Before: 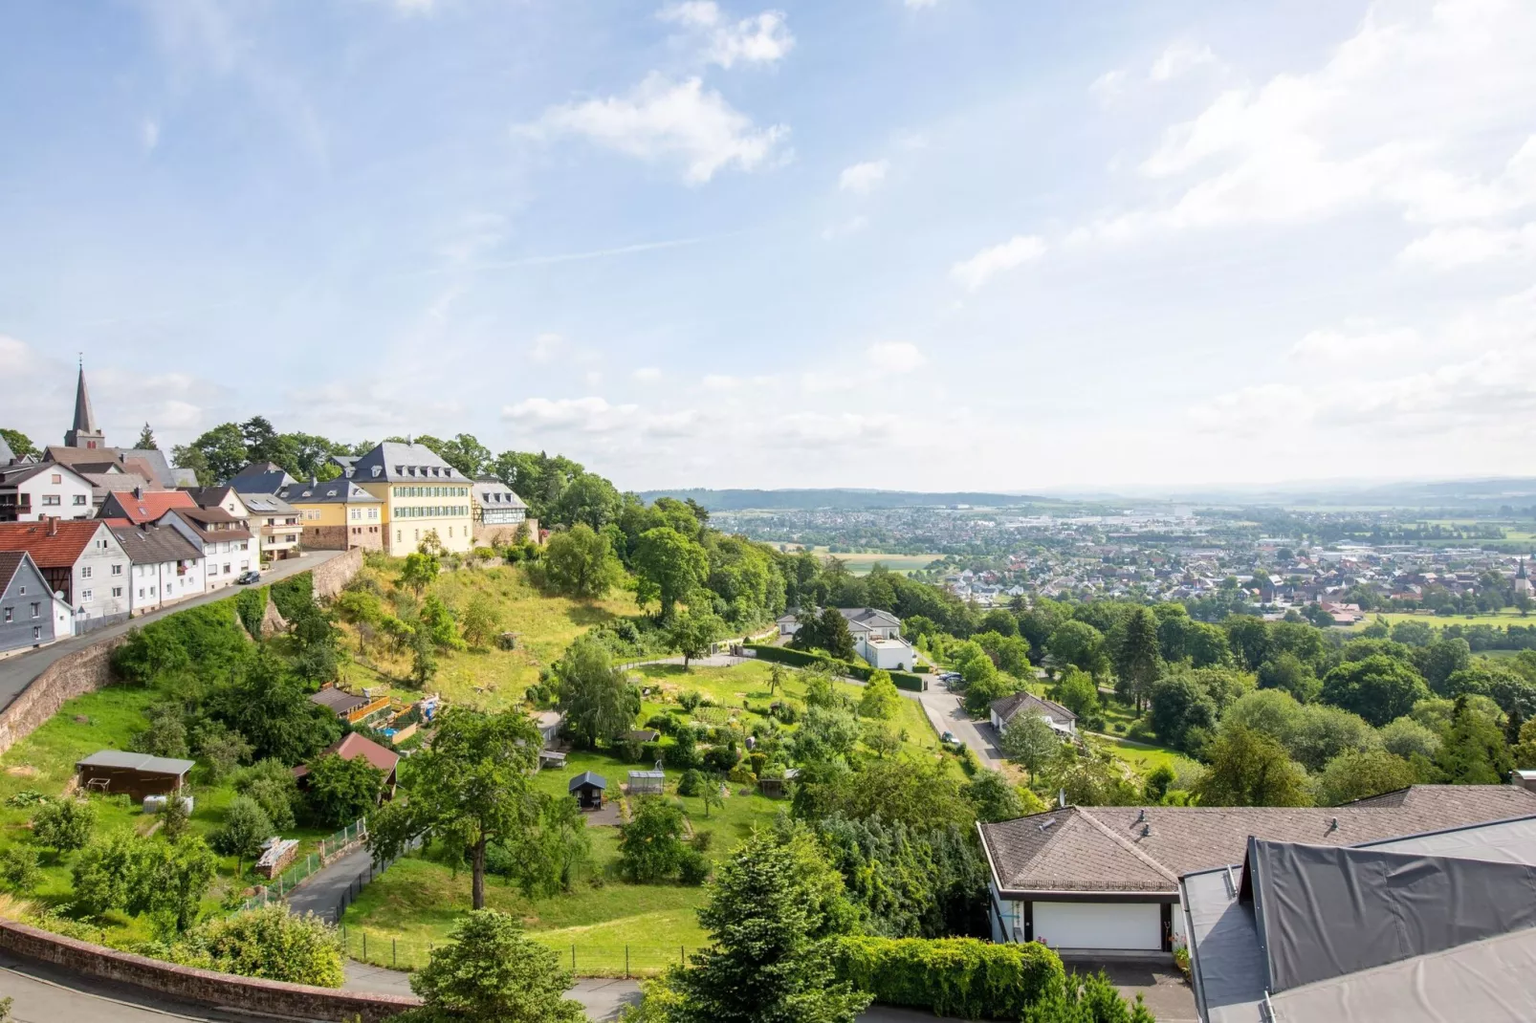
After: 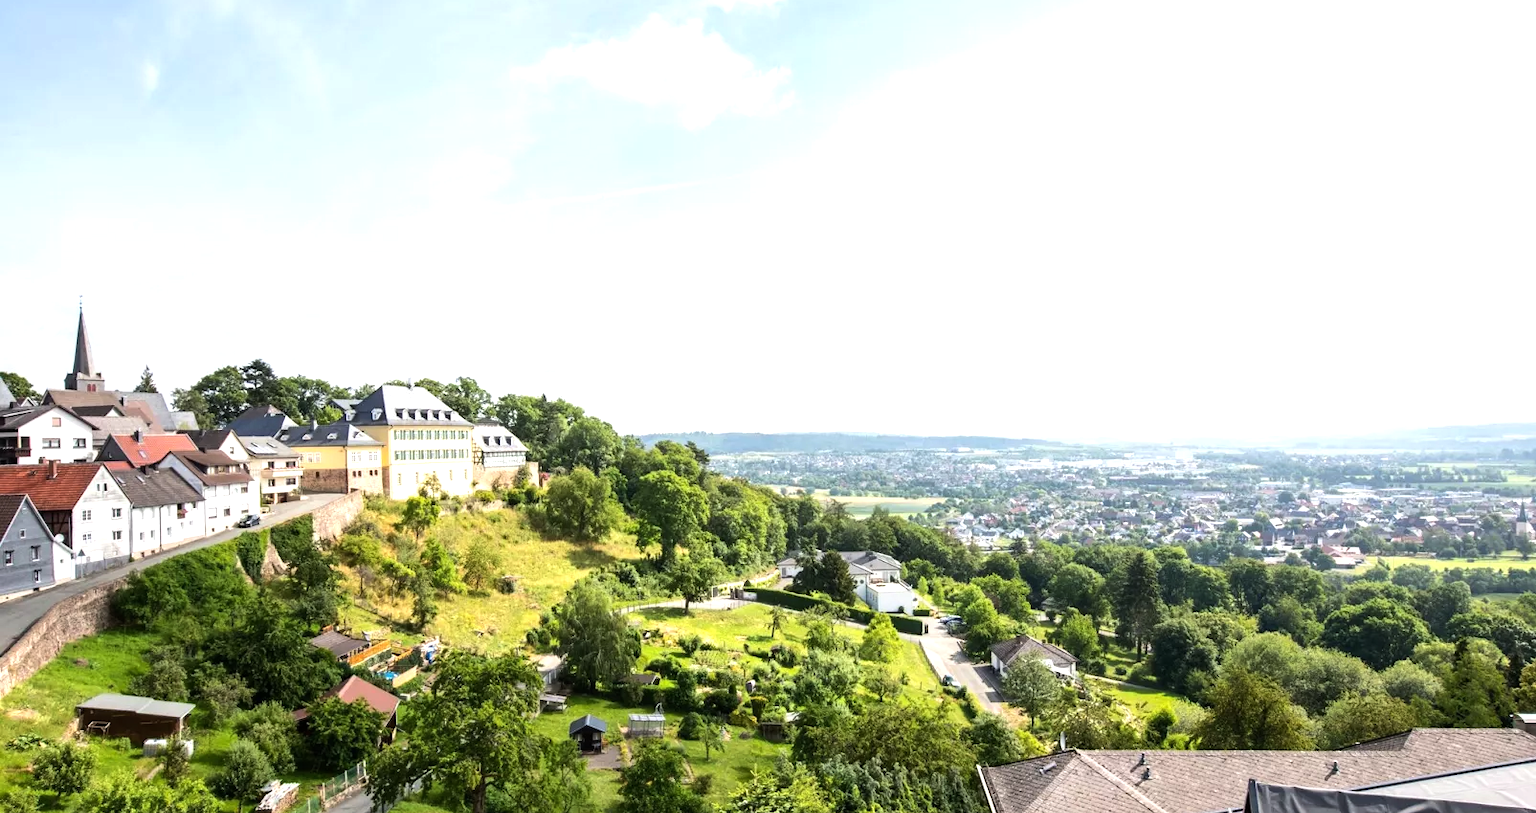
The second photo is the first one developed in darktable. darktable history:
tone equalizer: -8 EV -0.764 EV, -7 EV -0.681 EV, -6 EV -0.592 EV, -5 EV -0.407 EV, -3 EV 0.373 EV, -2 EV 0.6 EV, -1 EV 0.696 EV, +0 EV 0.763 EV, edges refinement/feathering 500, mask exposure compensation -1.57 EV, preserve details no
crop and rotate: top 5.654%, bottom 14.864%
